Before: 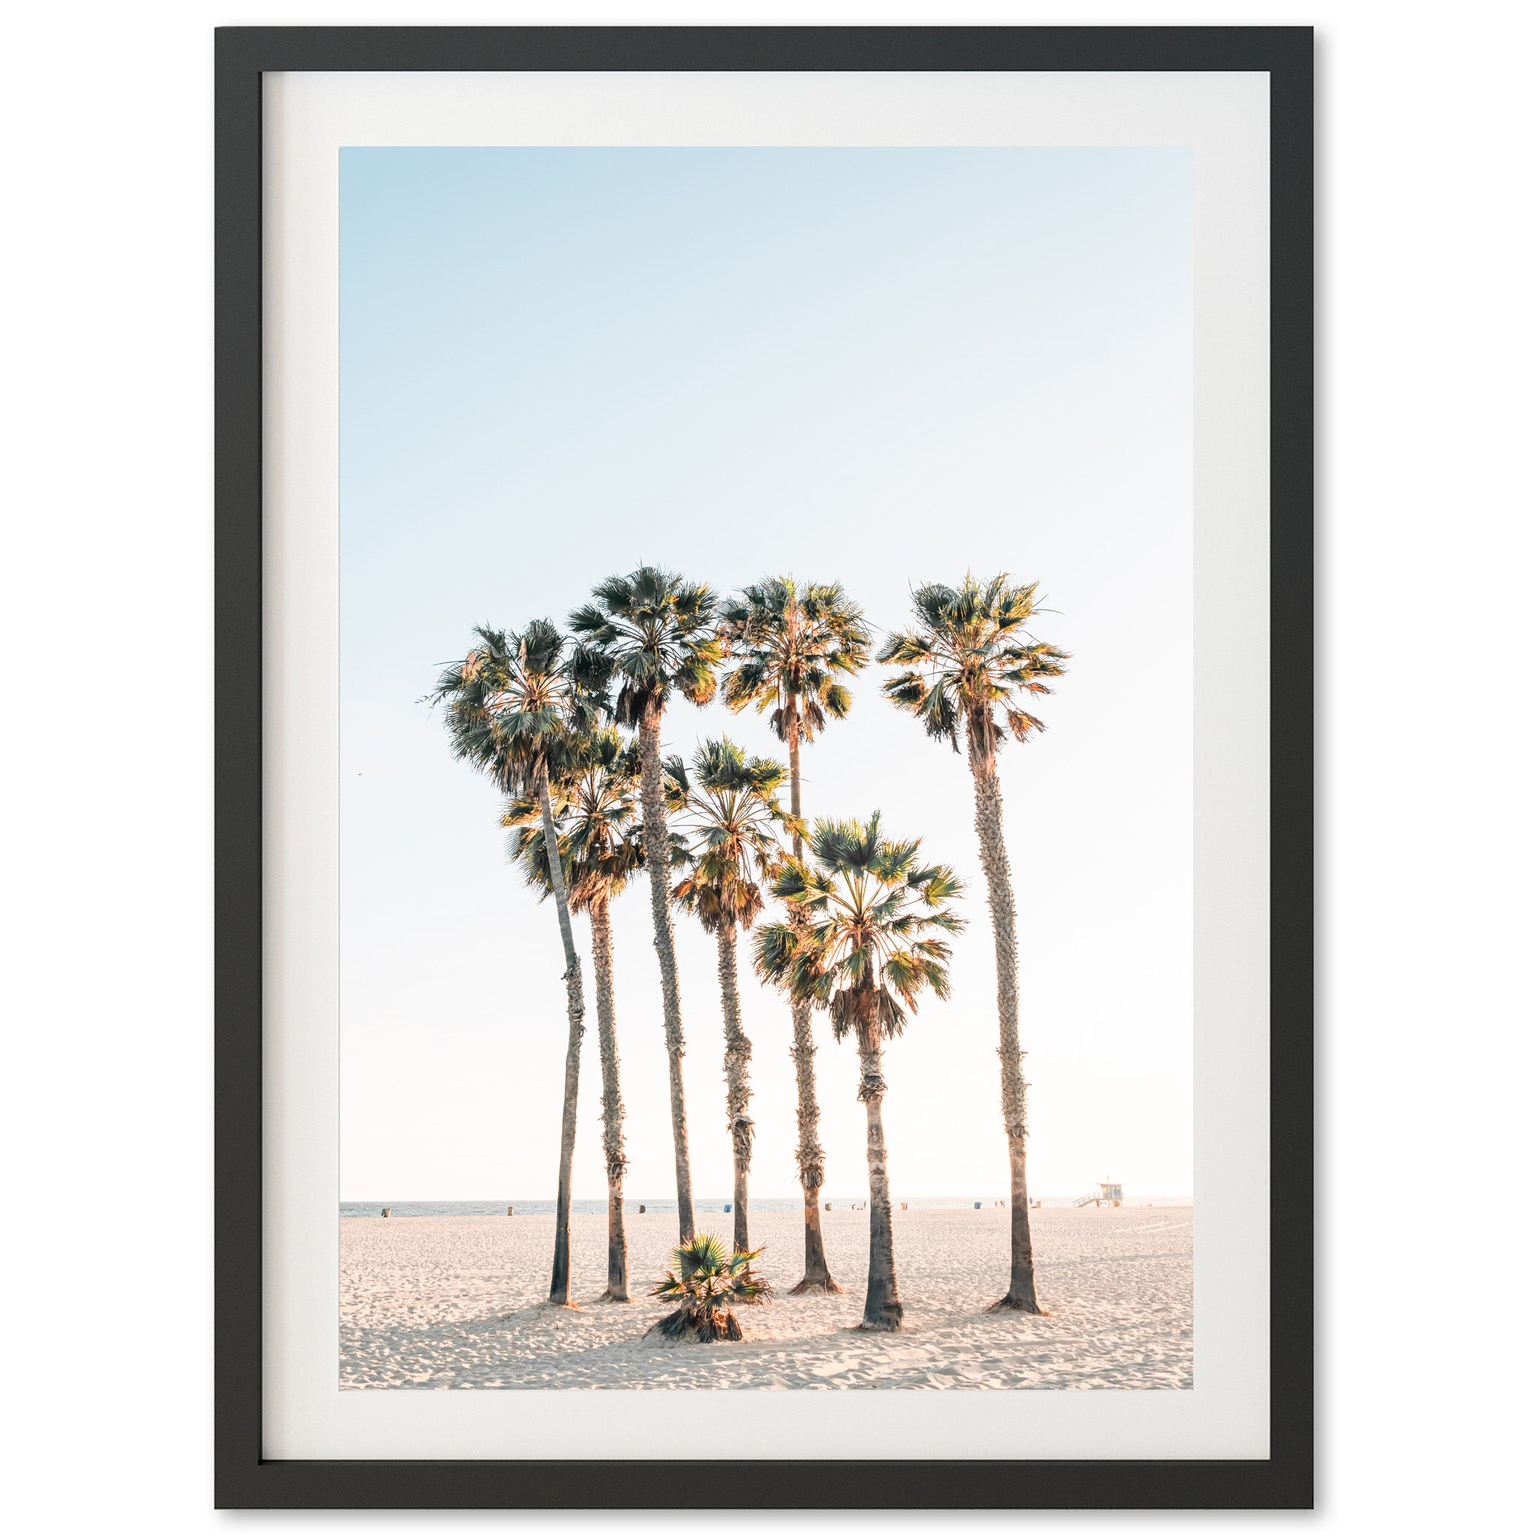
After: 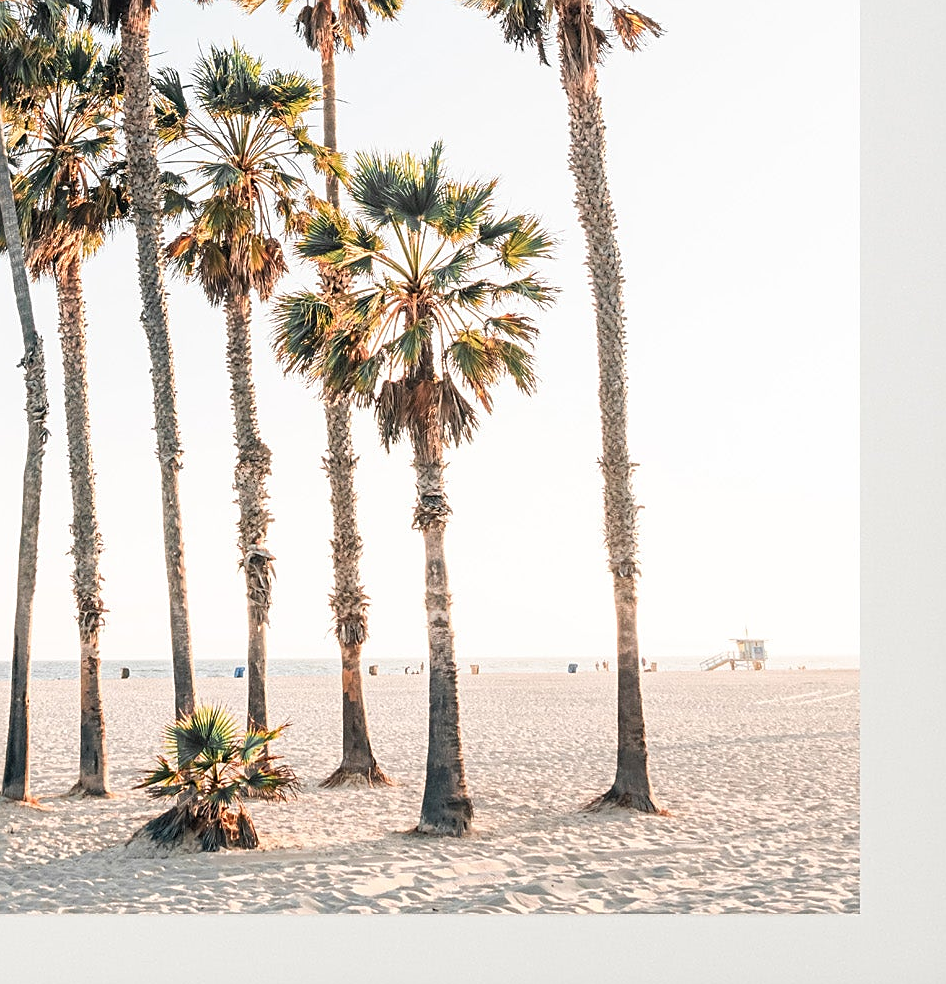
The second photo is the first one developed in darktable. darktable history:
sharpen: on, module defaults
crop: left 35.734%, top 45.86%, right 18.064%, bottom 6.08%
